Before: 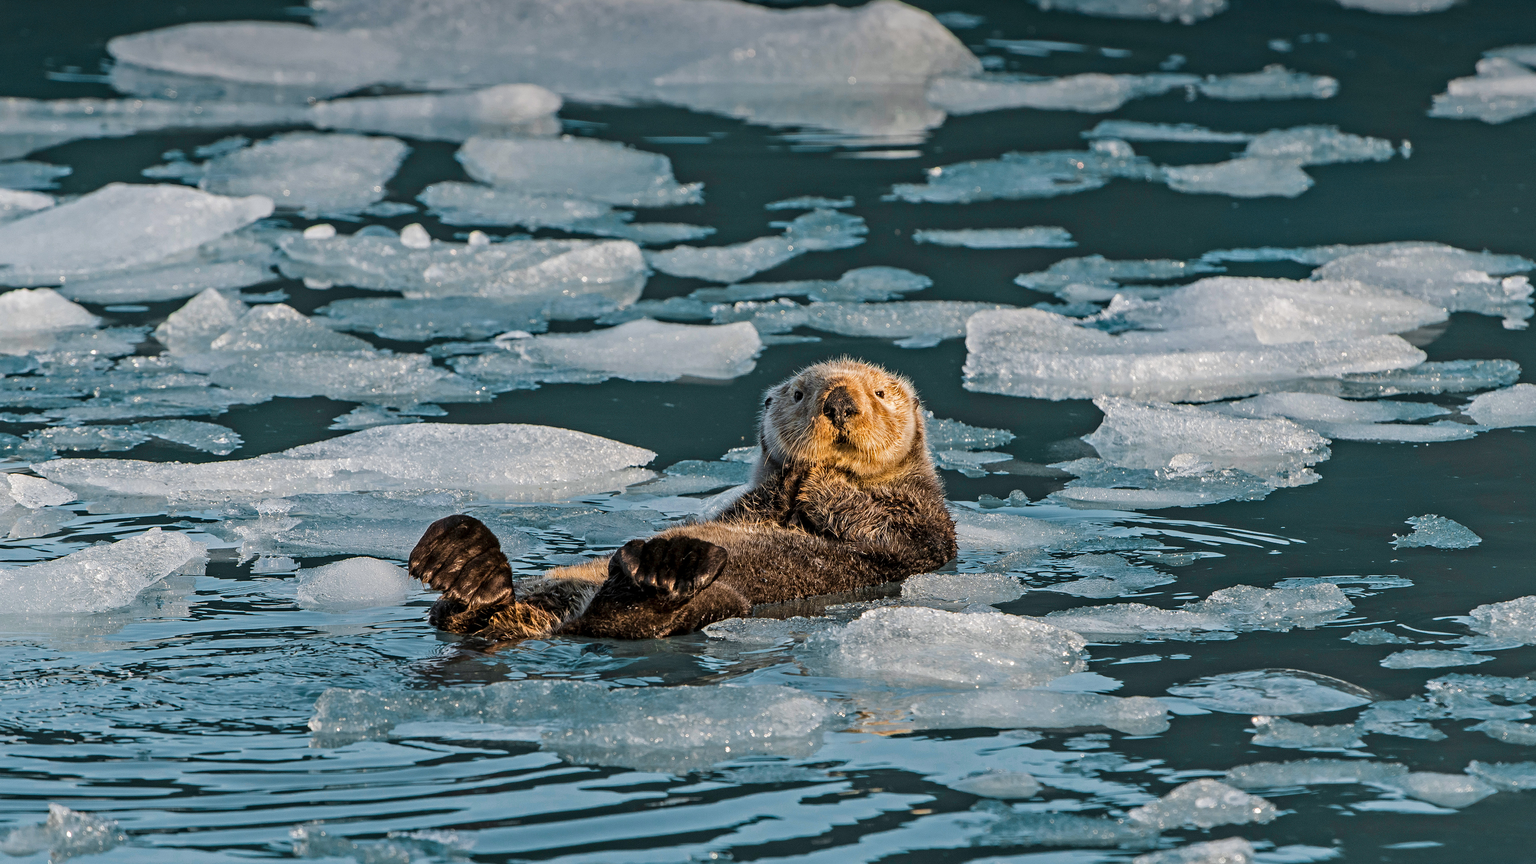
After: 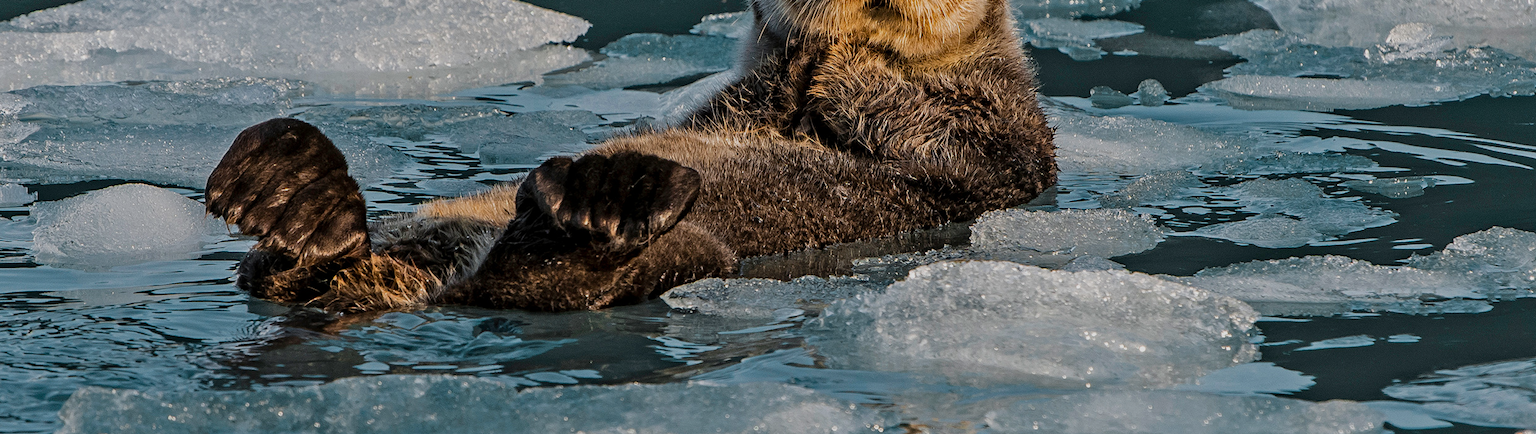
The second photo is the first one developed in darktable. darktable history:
exposure: exposure -0.487 EV, compensate highlight preservation false
crop: left 18.015%, top 50.802%, right 17.58%, bottom 16.823%
